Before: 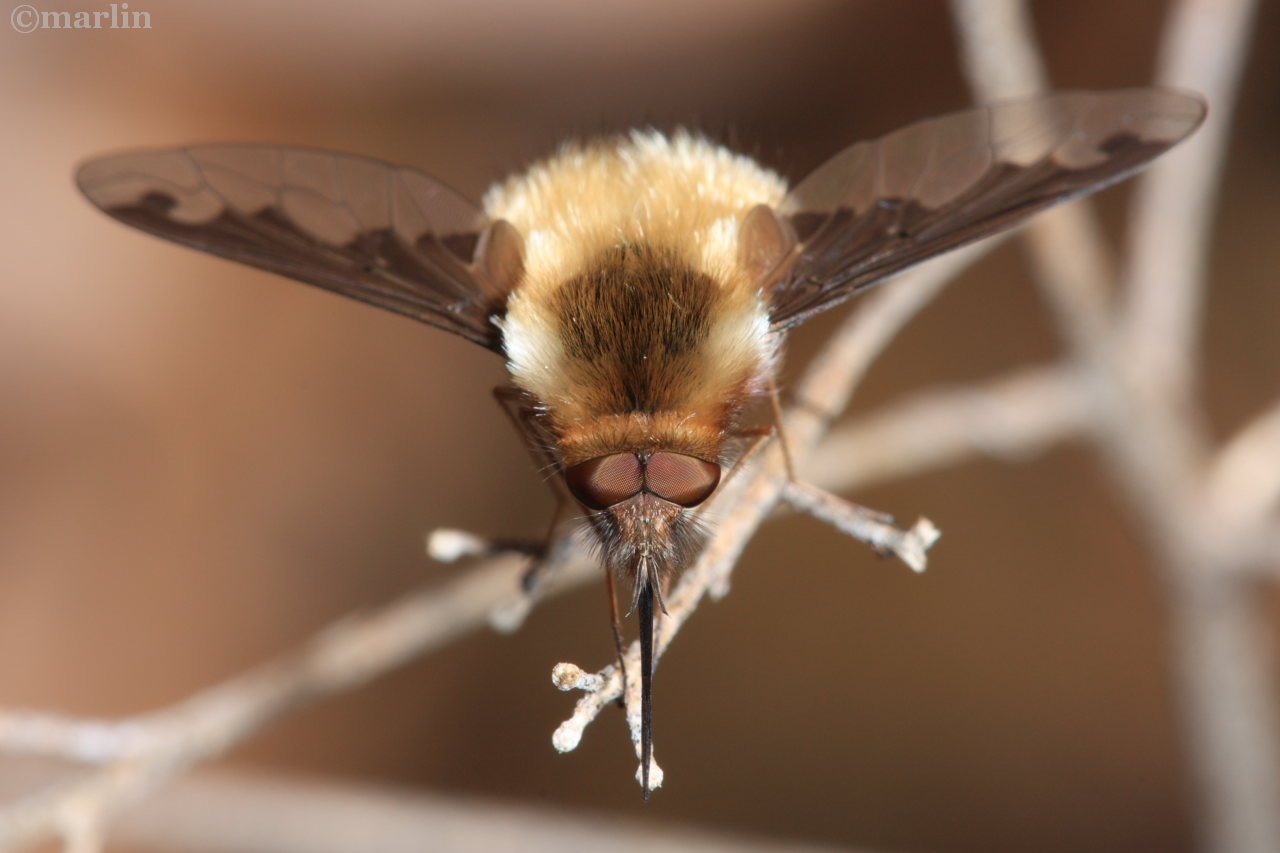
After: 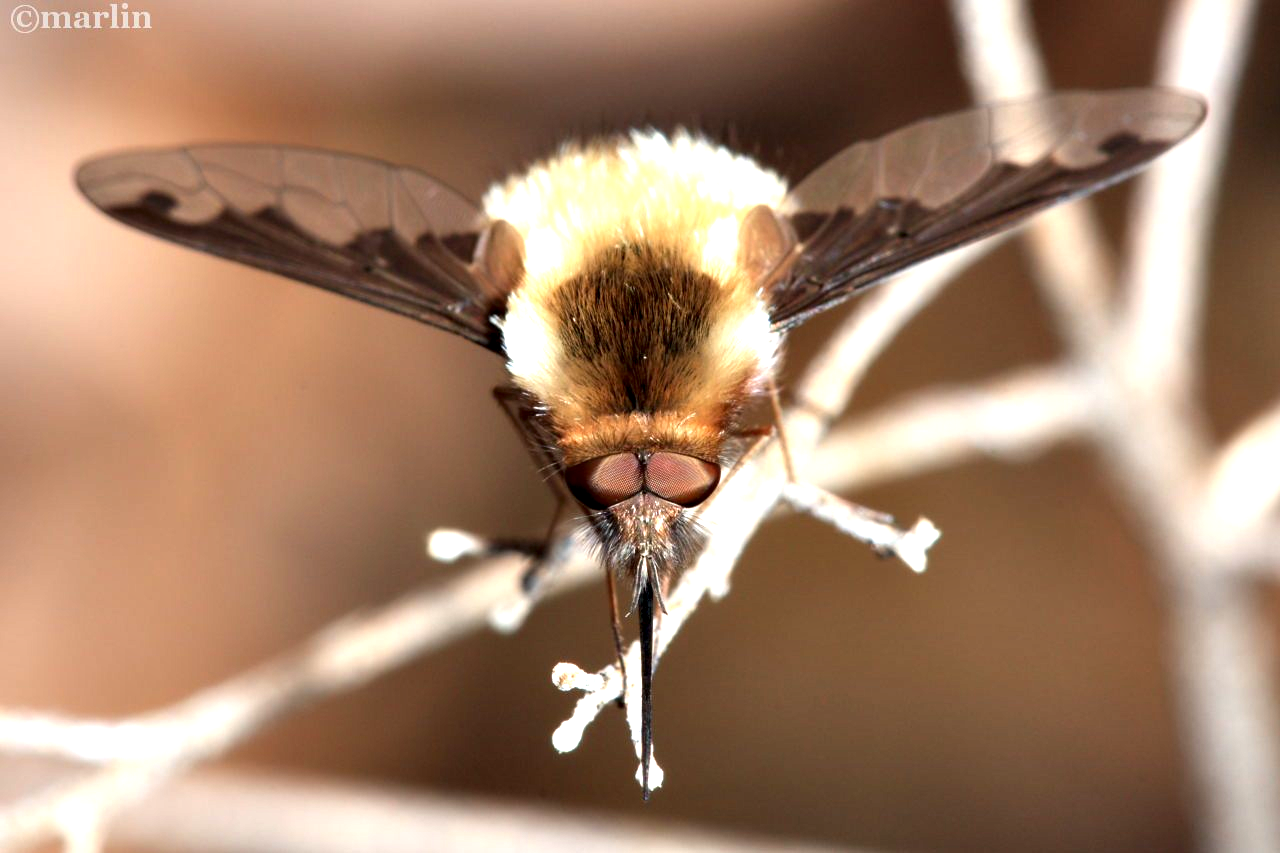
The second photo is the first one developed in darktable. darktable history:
contrast equalizer: octaves 7, y [[0.6 ×6], [0.55 ×6], [0 ×6], [0 ×6], [0 ×6]]
exposure: exposure 0.695 EV, compensate highlight preservation false
